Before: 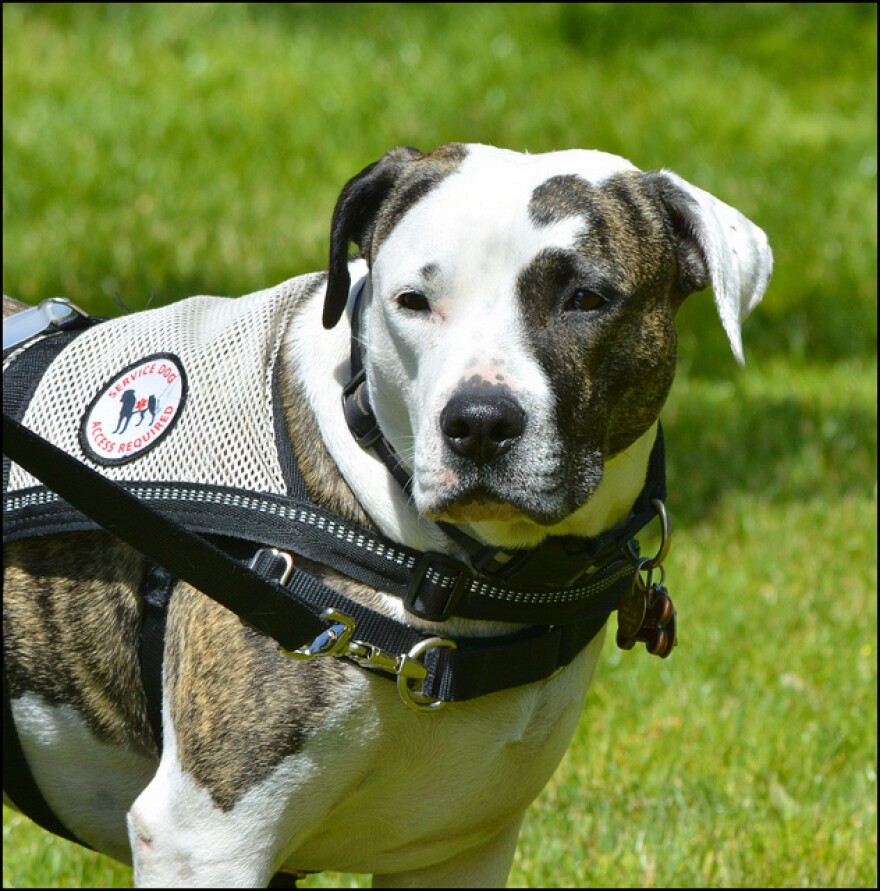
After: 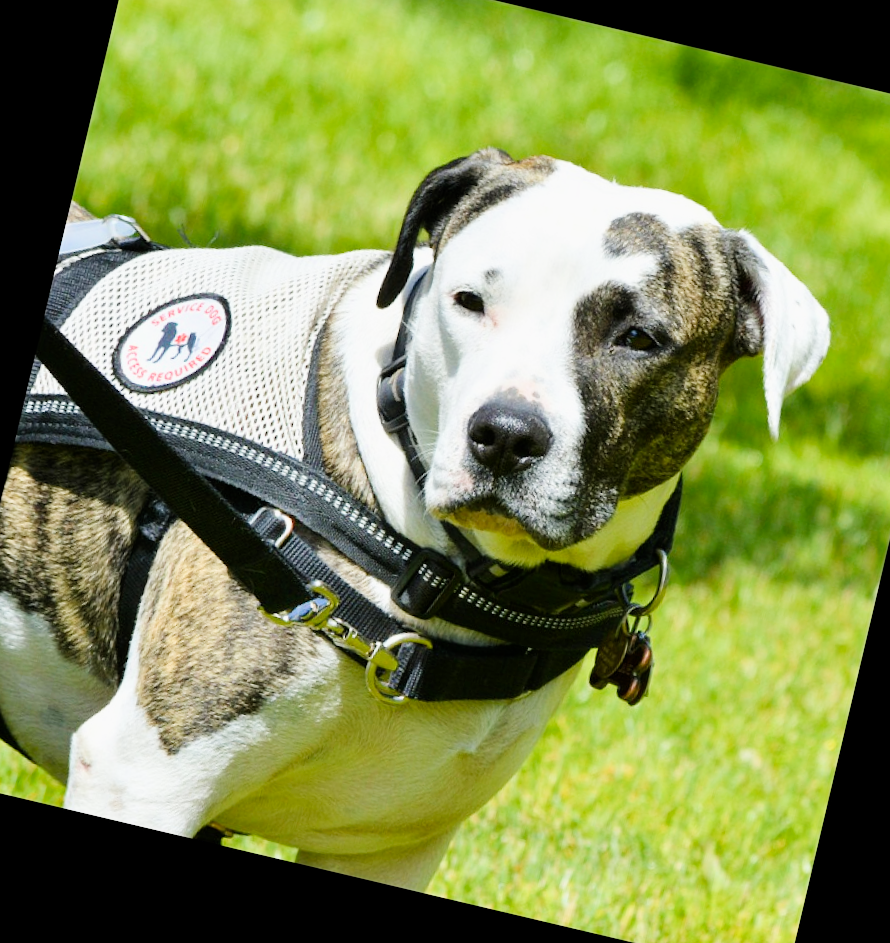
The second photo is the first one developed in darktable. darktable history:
rotate and perspective: rotation 13.27°, automatic cropping off
filmic rgb: hardness 4.17
white balance: emerald 1
crop: left 6.446%, top 8.188%, right 9.538%, bottom 3.548%
tone curve: curves: ch0 [(0, 0) (0.004, 0.002) (0.02, 0.013) (0.218, 0.218) (0.664, 0.718) (0.832, 0.873) (1, 1)], preserve colors none
exposure: black level correction 0.001, exposure 0.955 EV, compensate exposure bias true, compensate highlight preservation false
